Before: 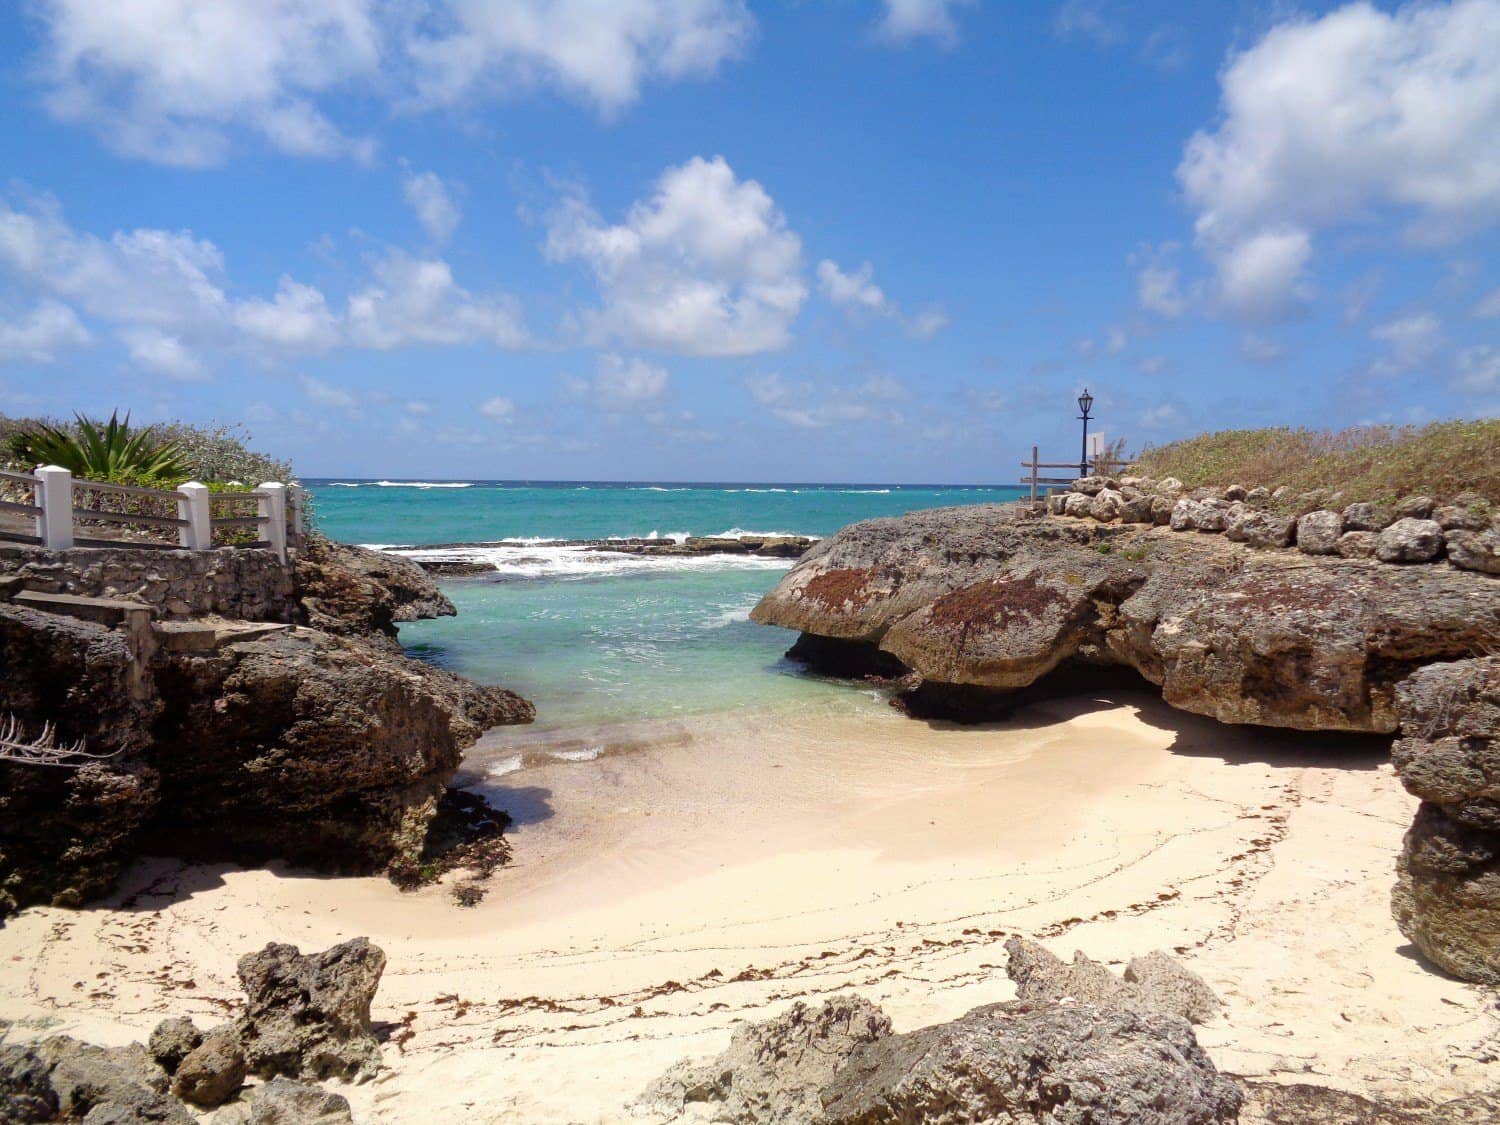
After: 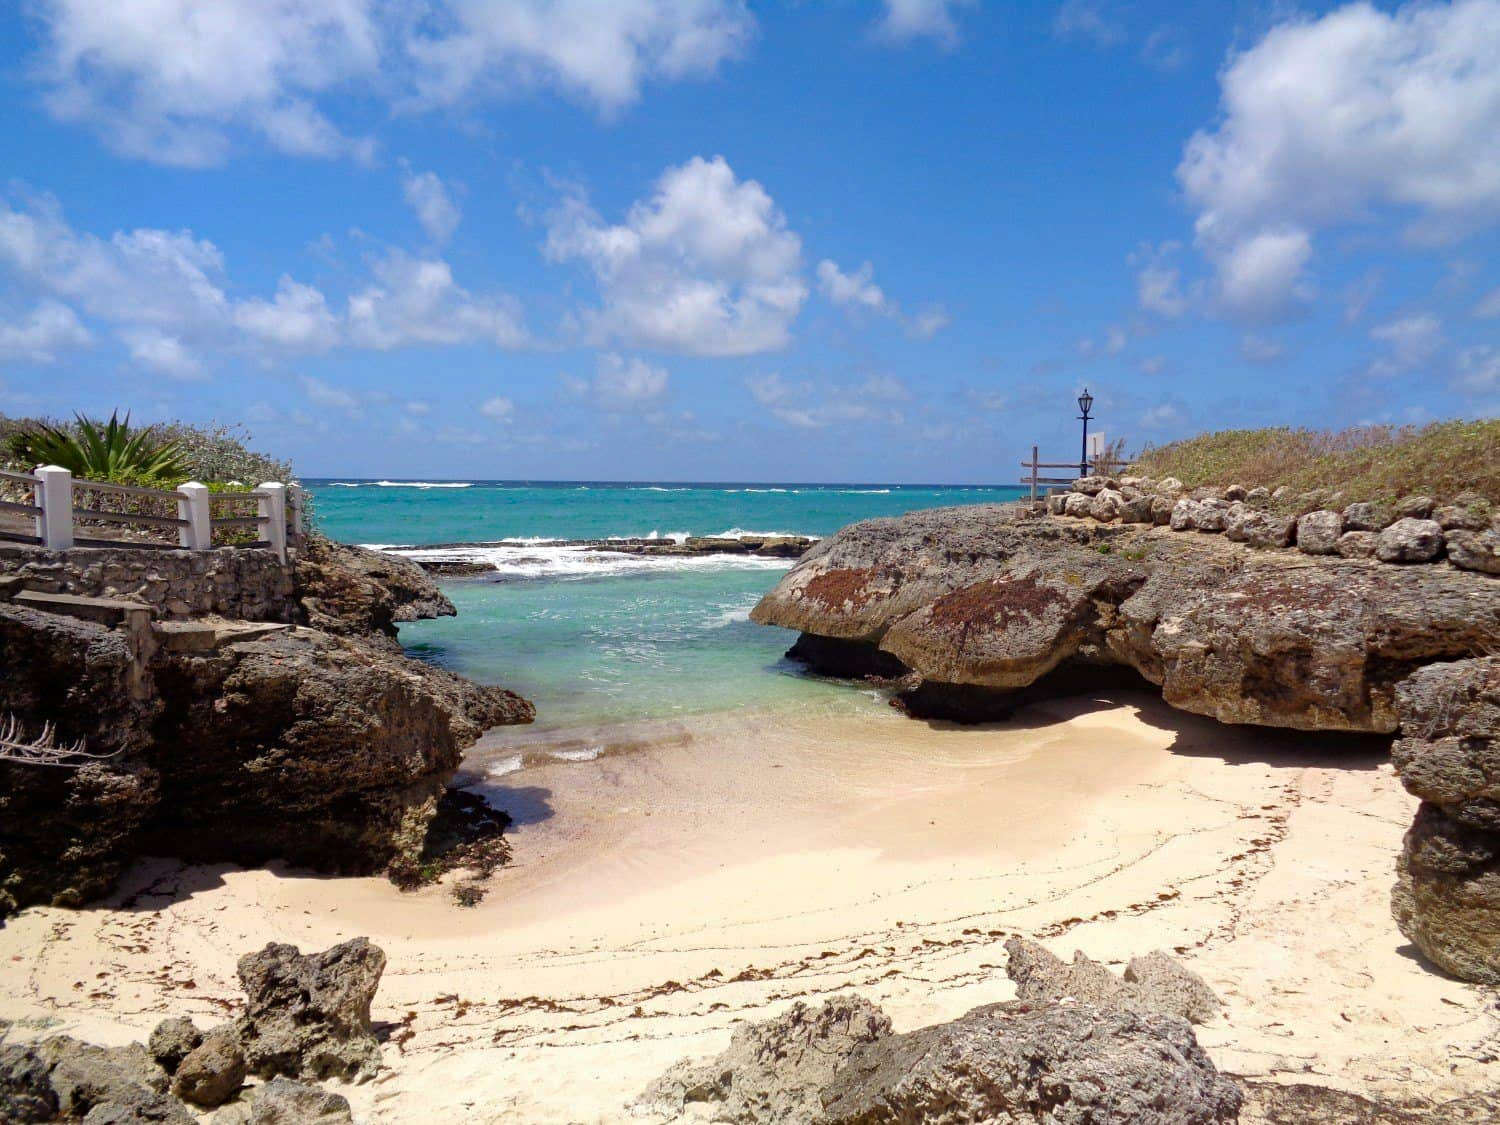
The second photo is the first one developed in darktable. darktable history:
haze removal: compatibility mode true, adaptive false
tone equalizer: edges refinement/feathering 500, mask exposure compensation -1.57 EV, preserve details no
